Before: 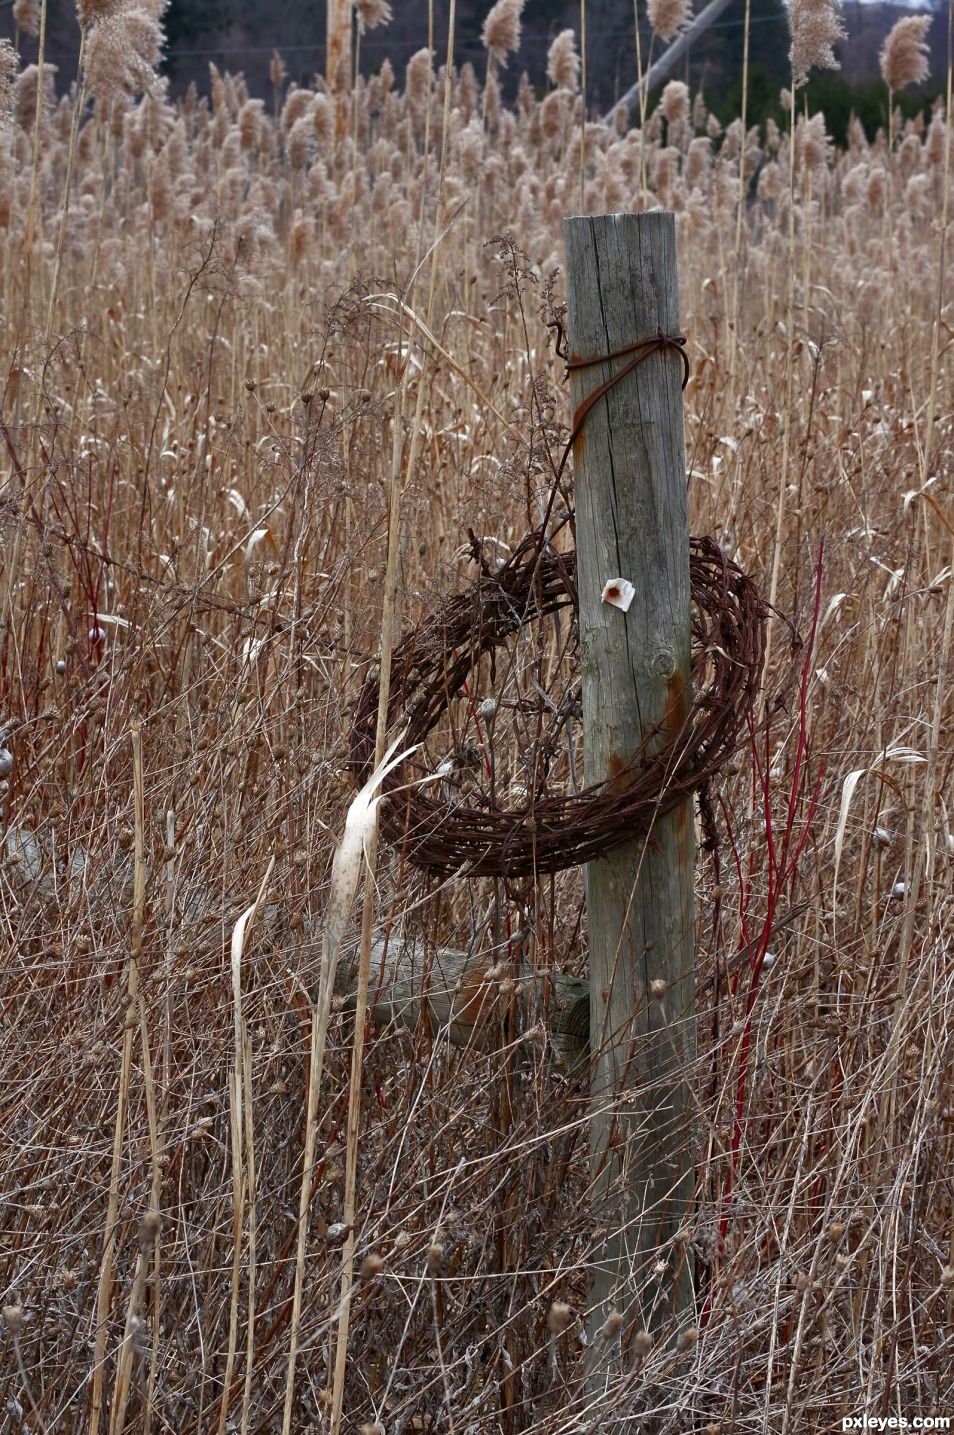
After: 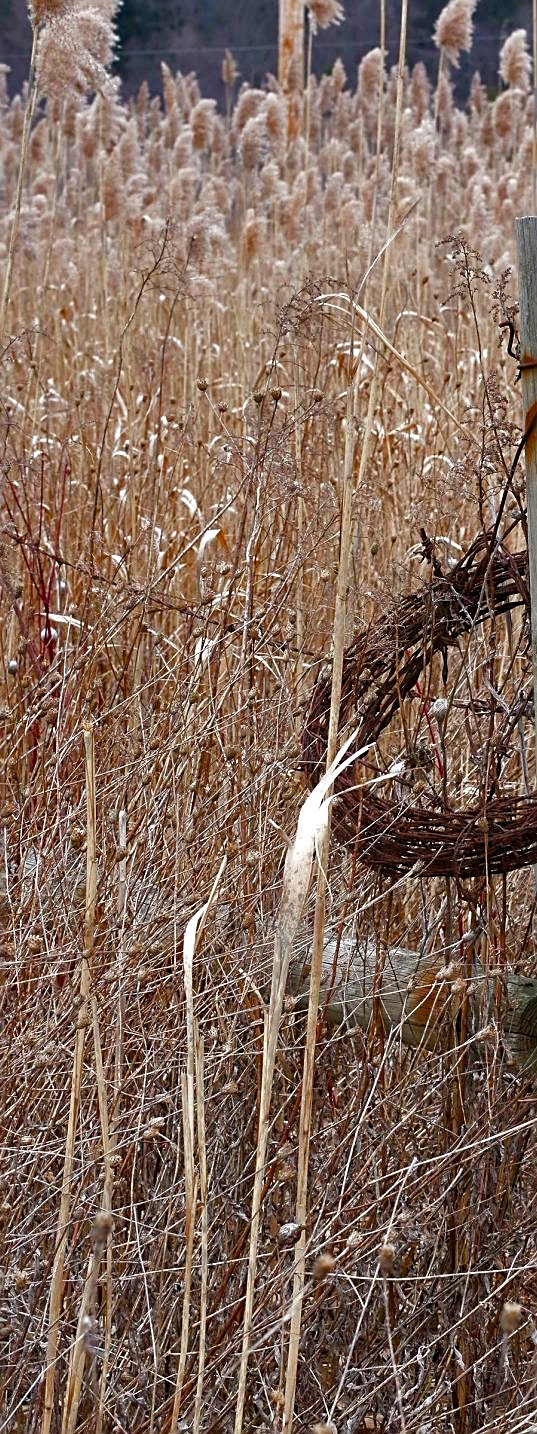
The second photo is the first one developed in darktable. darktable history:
sharpen: on, module defaults
crop: left 5.114%, right 38.589%
color balance rgb: perceptual saturation grading › global saturation 20%, perceptual saturation grading › highlights -50%, perceptual saturation grading › shadows 30%, perceptual brilliance grading › global brilliance 10%, perceptual brilliance grading › shadows 15%
